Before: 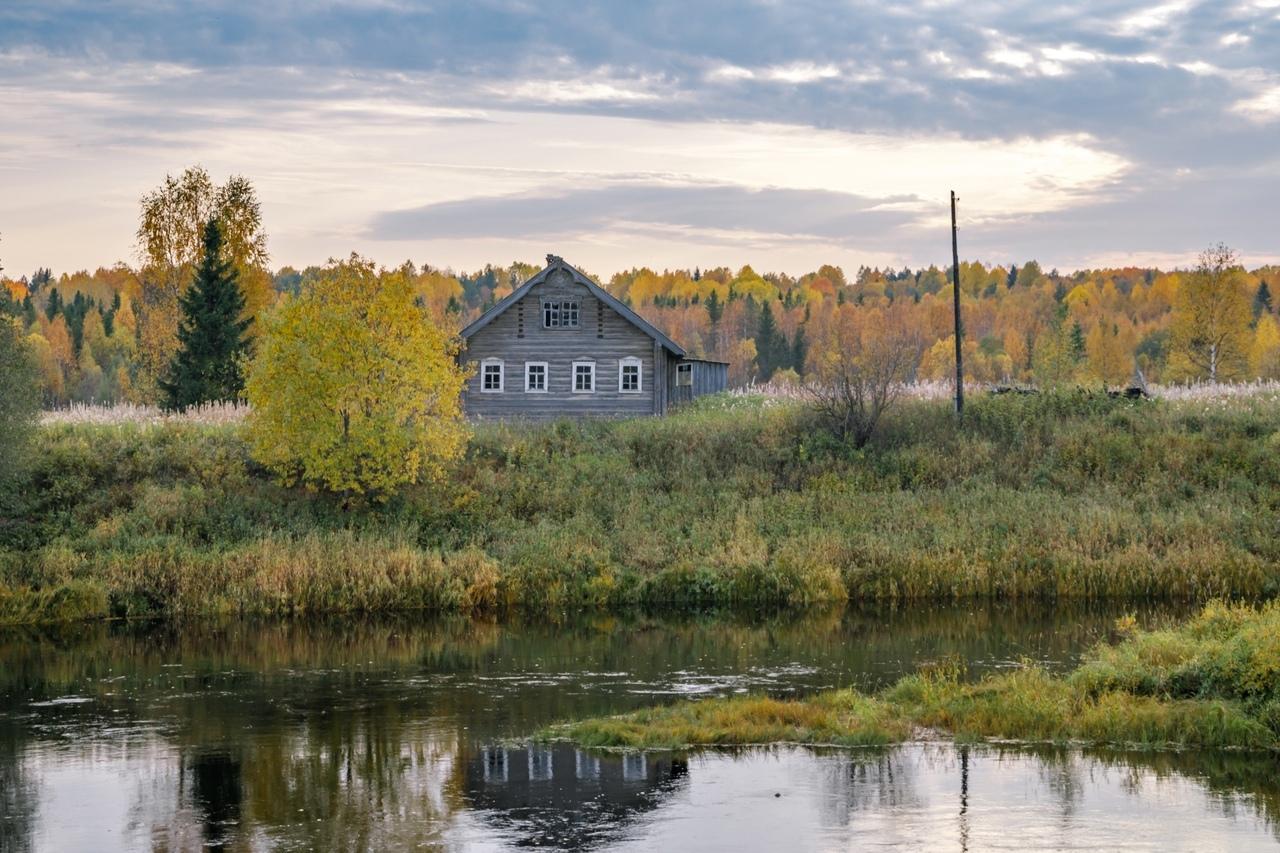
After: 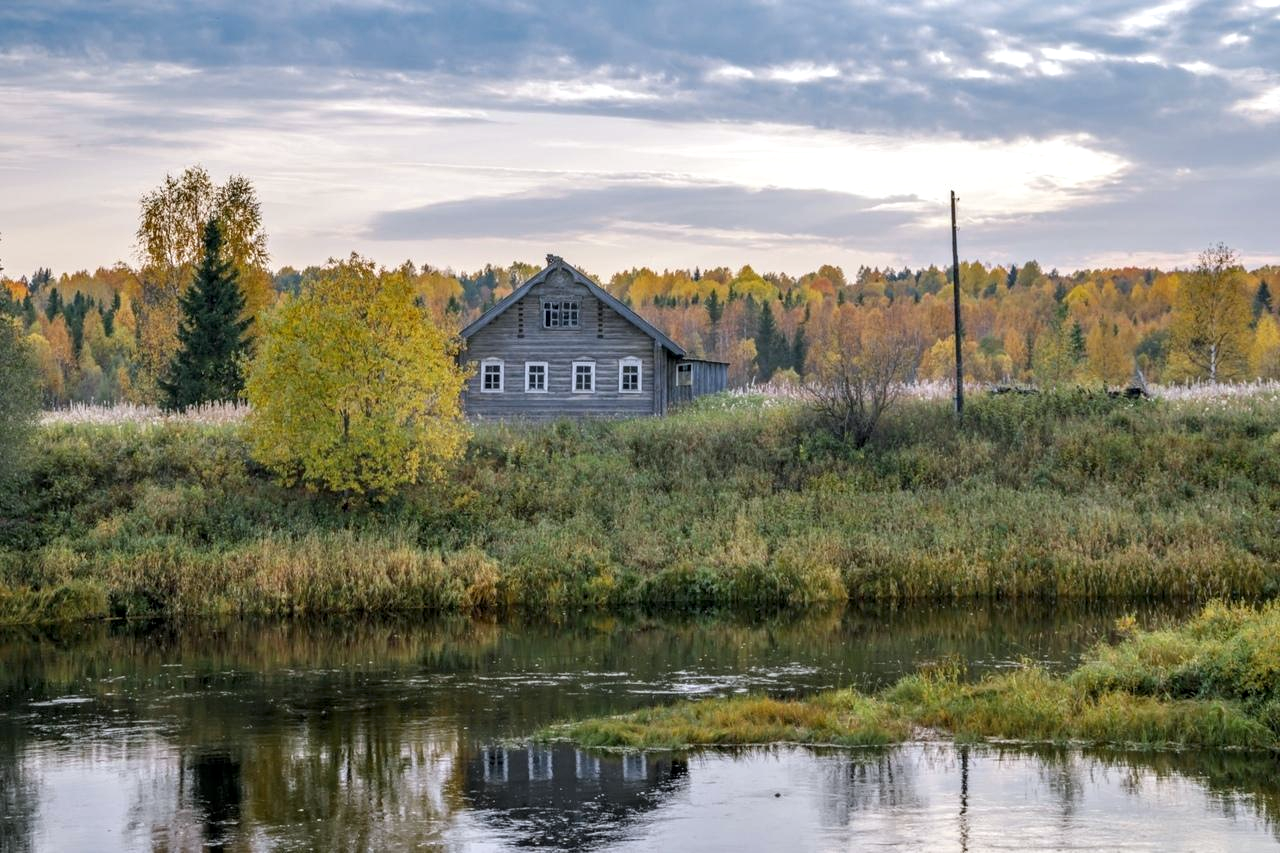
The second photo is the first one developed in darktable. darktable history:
white balance: red 0.98, blue 1.034
local contrast: on, module defaults
